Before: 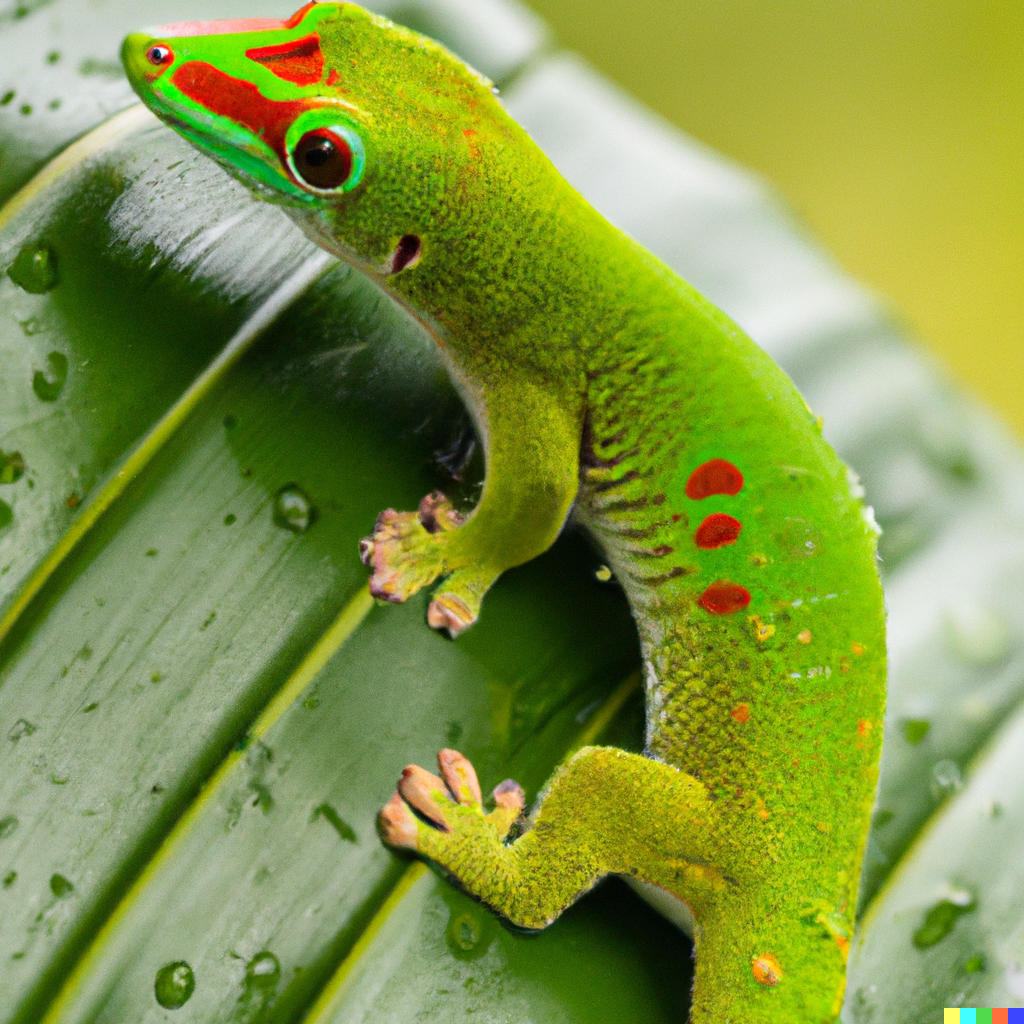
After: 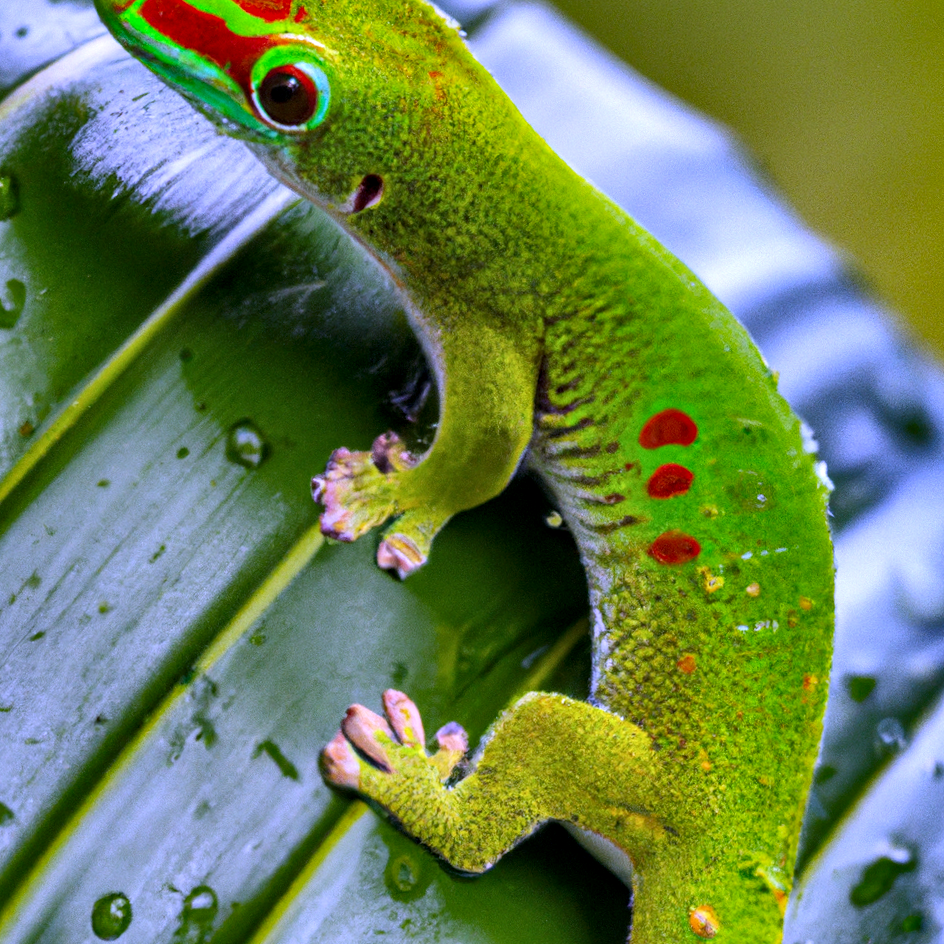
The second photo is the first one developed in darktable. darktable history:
local contrast: detail 130%
crop and rotate: angle -1.96°, left 3.097%, top 4.154%, right 1.586%, bottom 0.529%
shadows and highlights: shadows 20.91, highlights -82.73, soften with gaussian
white balance: red 0.98, blue 1.61
